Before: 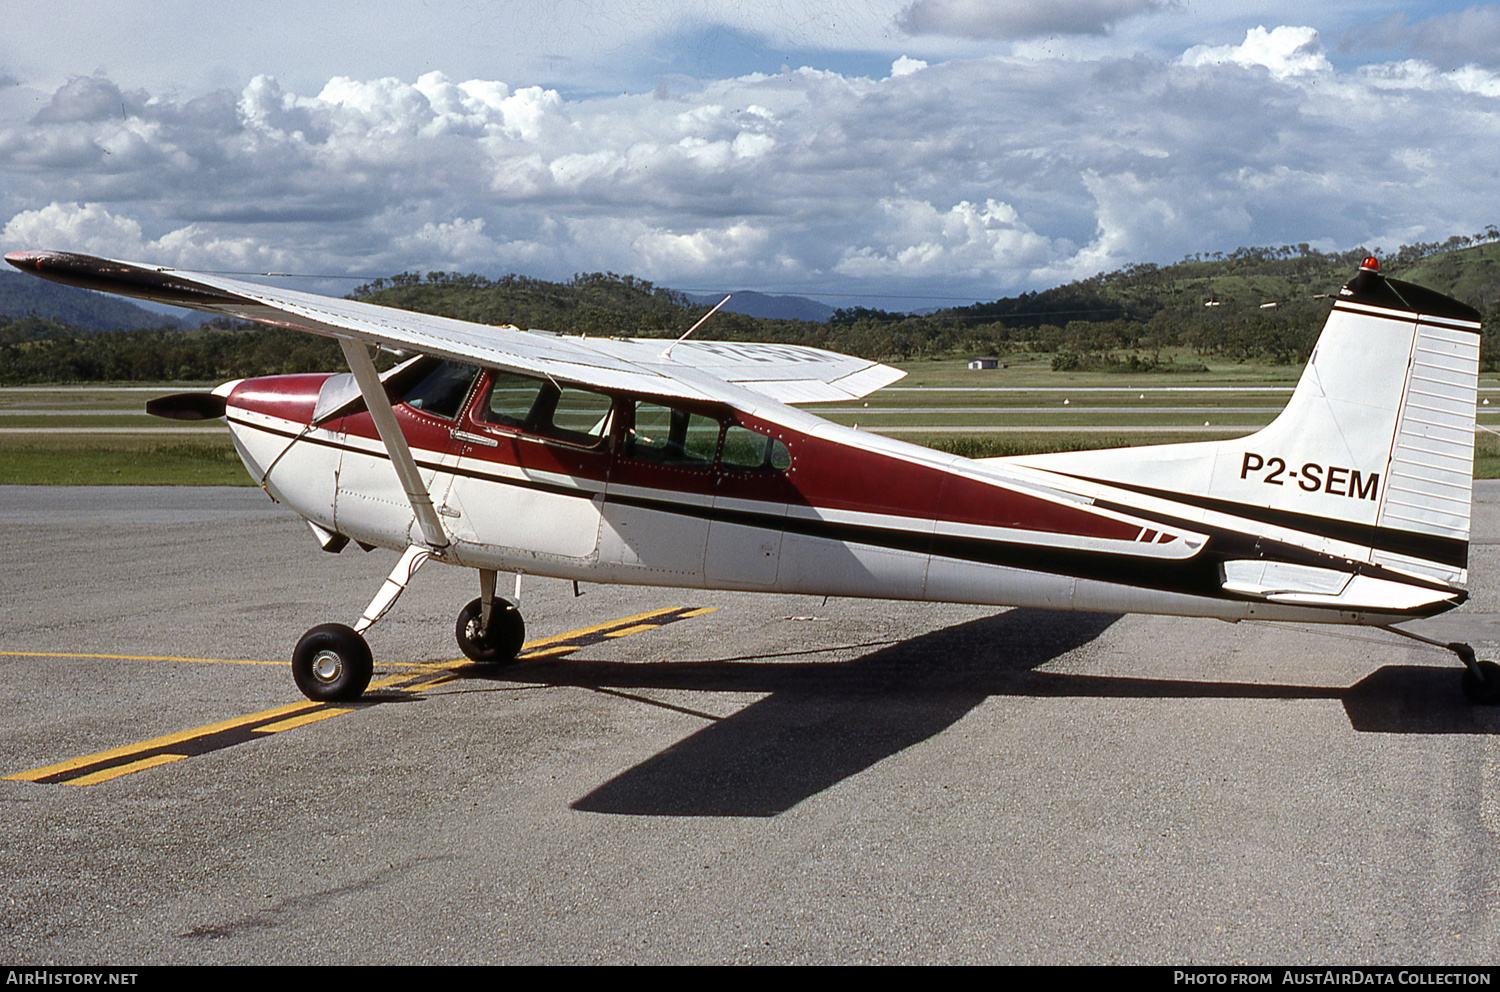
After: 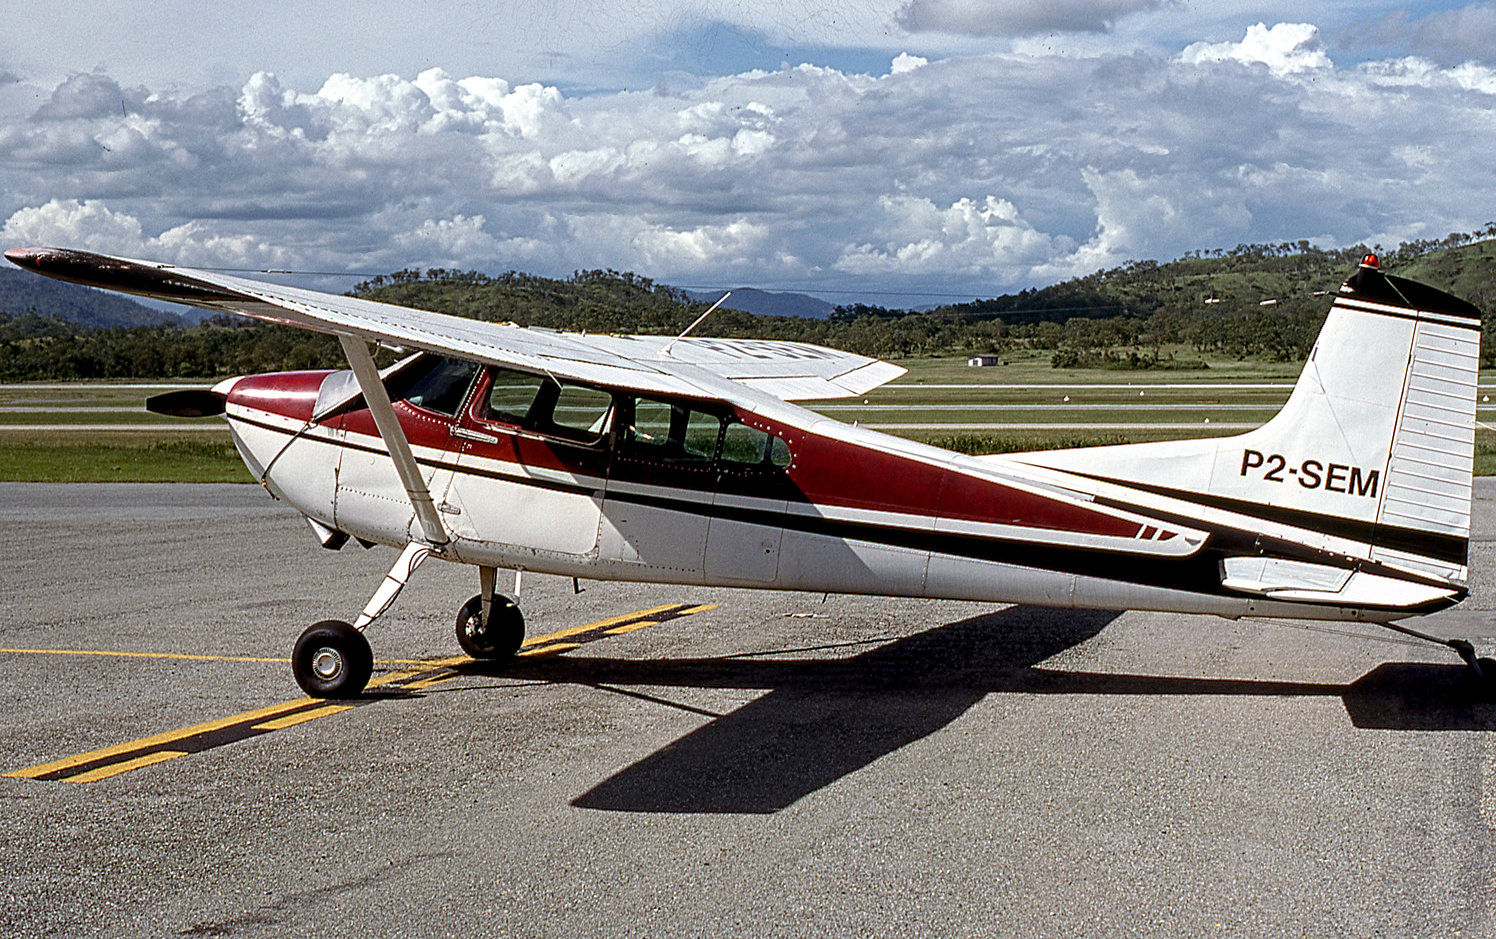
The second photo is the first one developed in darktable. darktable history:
color balance rgb: global offset › luminance -0.511%, perceptual saturation grading › global saturation 1.997%, perceptual saturation grading › highlights -3.051%, perceptual saturation grading › mid-tones 3.694%, perceptual saturation grading › shadows 7.925%
contrast equalizer: y [[0.5, 0.5, 0.5, 0.539, 0.64, 0.611], [0.5 ×6], [0.5 ×6], [0 ×6], [0 ×6]]
crop: top 0.311%, right 0.257%, bottom 5.027%
